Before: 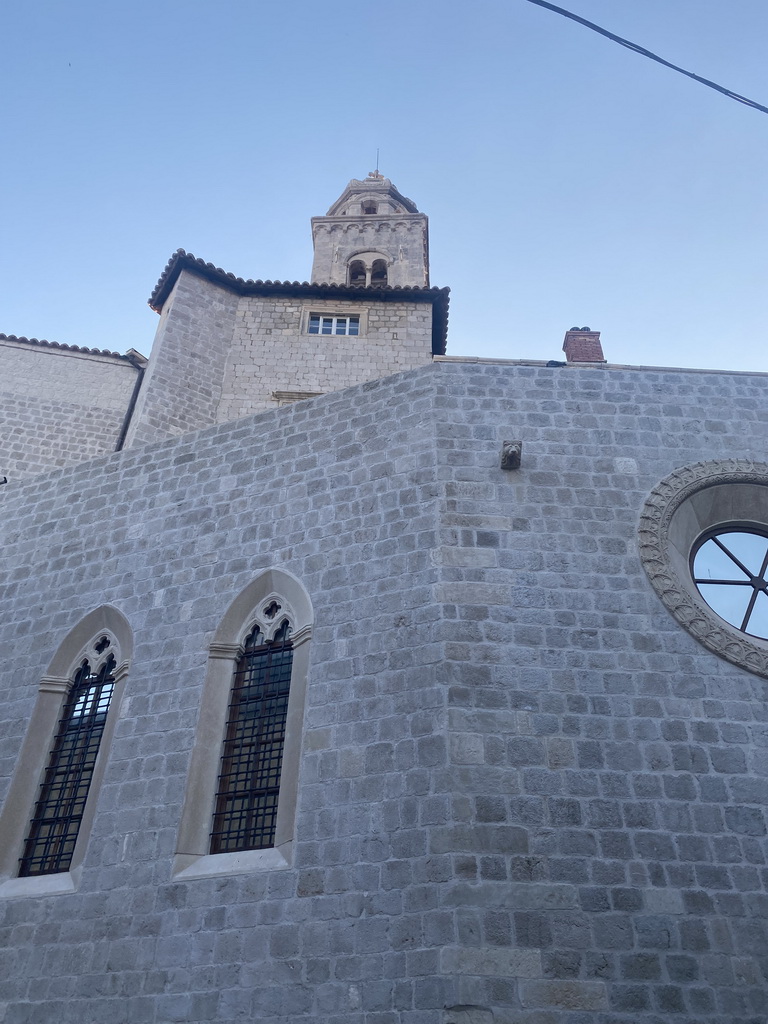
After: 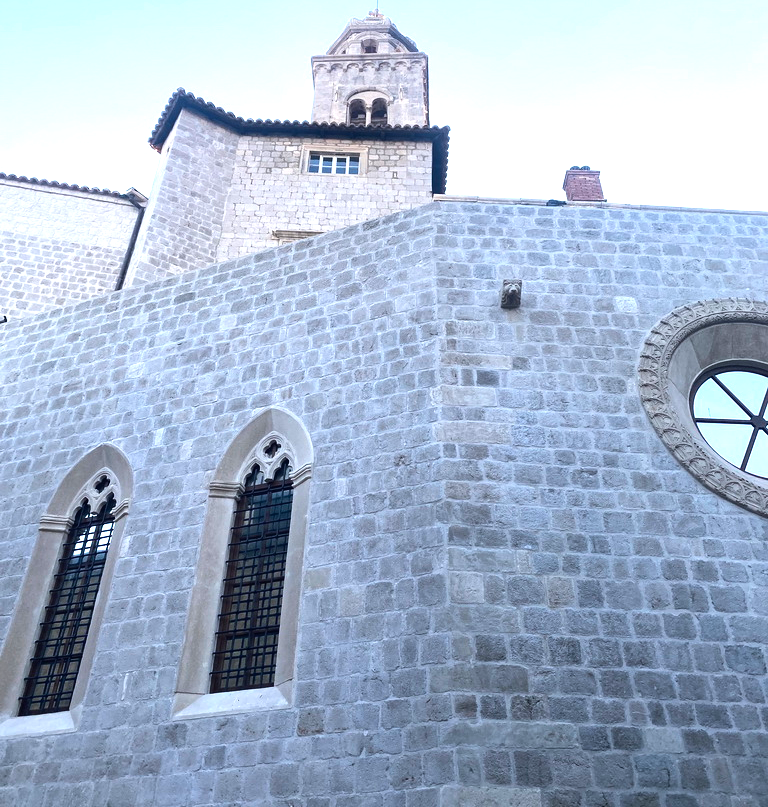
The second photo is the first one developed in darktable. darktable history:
crop and rotate: top 15.725%, bottom 5.465%
exposure: exposure 0.604 EV, compensate highlight preservation false
tone equalizer: -8 EV -0.744 EV, -7 EV -0.736 EV, -6 EV -0.581 EV, -5 EV -0.389 EV, -3 EV 0.372 EV, -2 EV 0.6 EV, -1 EV 0.688 EV, +0 EV 0.759 EV, edges refinement/feathering 500, mask exposure compensation -1.57 EV, preserve details no
